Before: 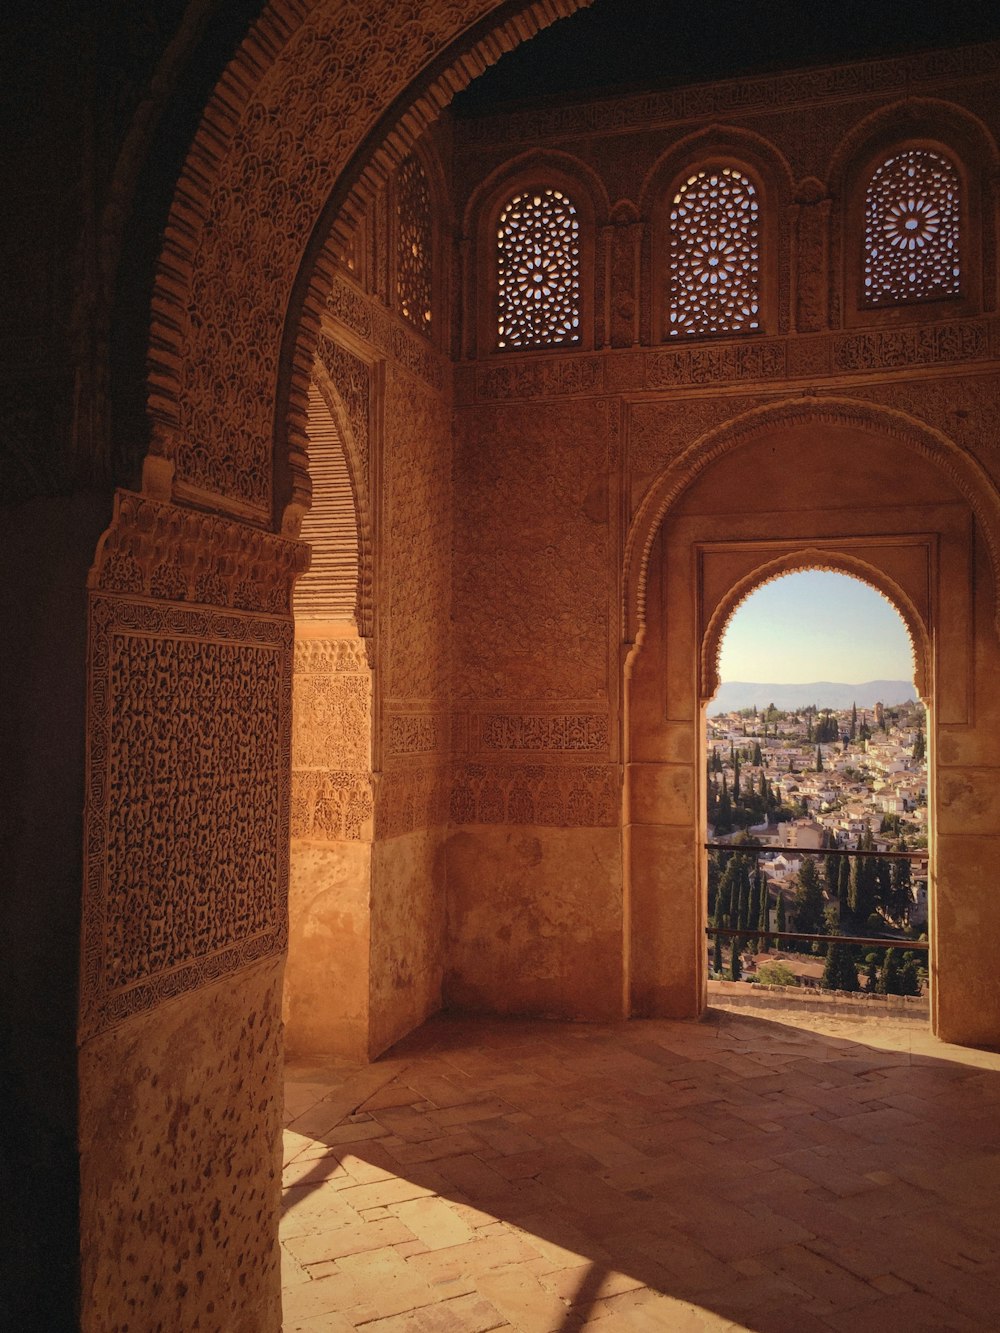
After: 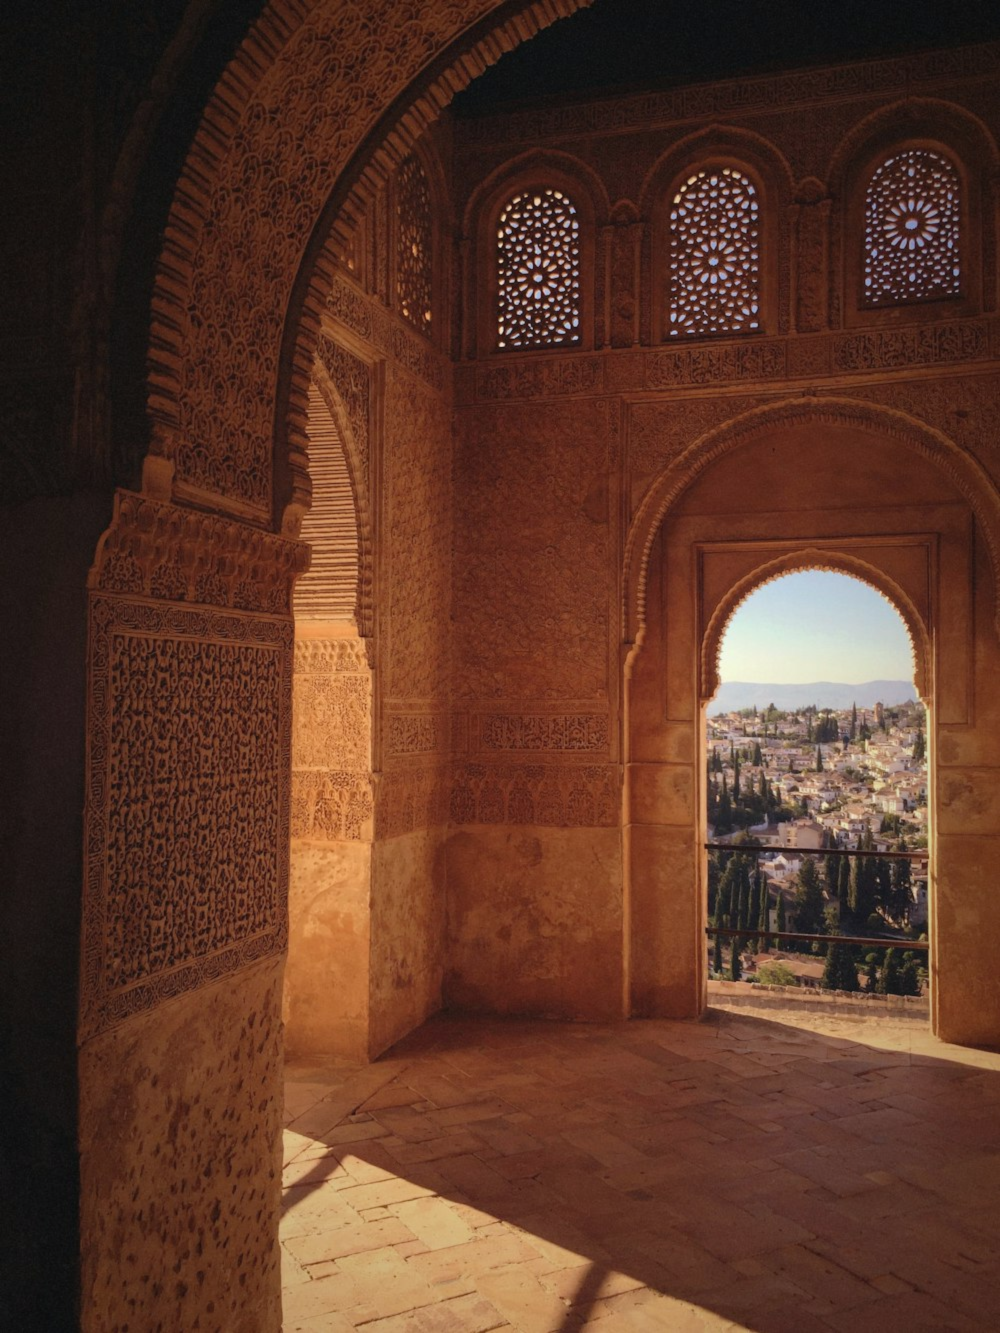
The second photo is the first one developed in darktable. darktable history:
white balance: red 0.98, blue 1.034
lowpass: radius 0.5, unbound 0
